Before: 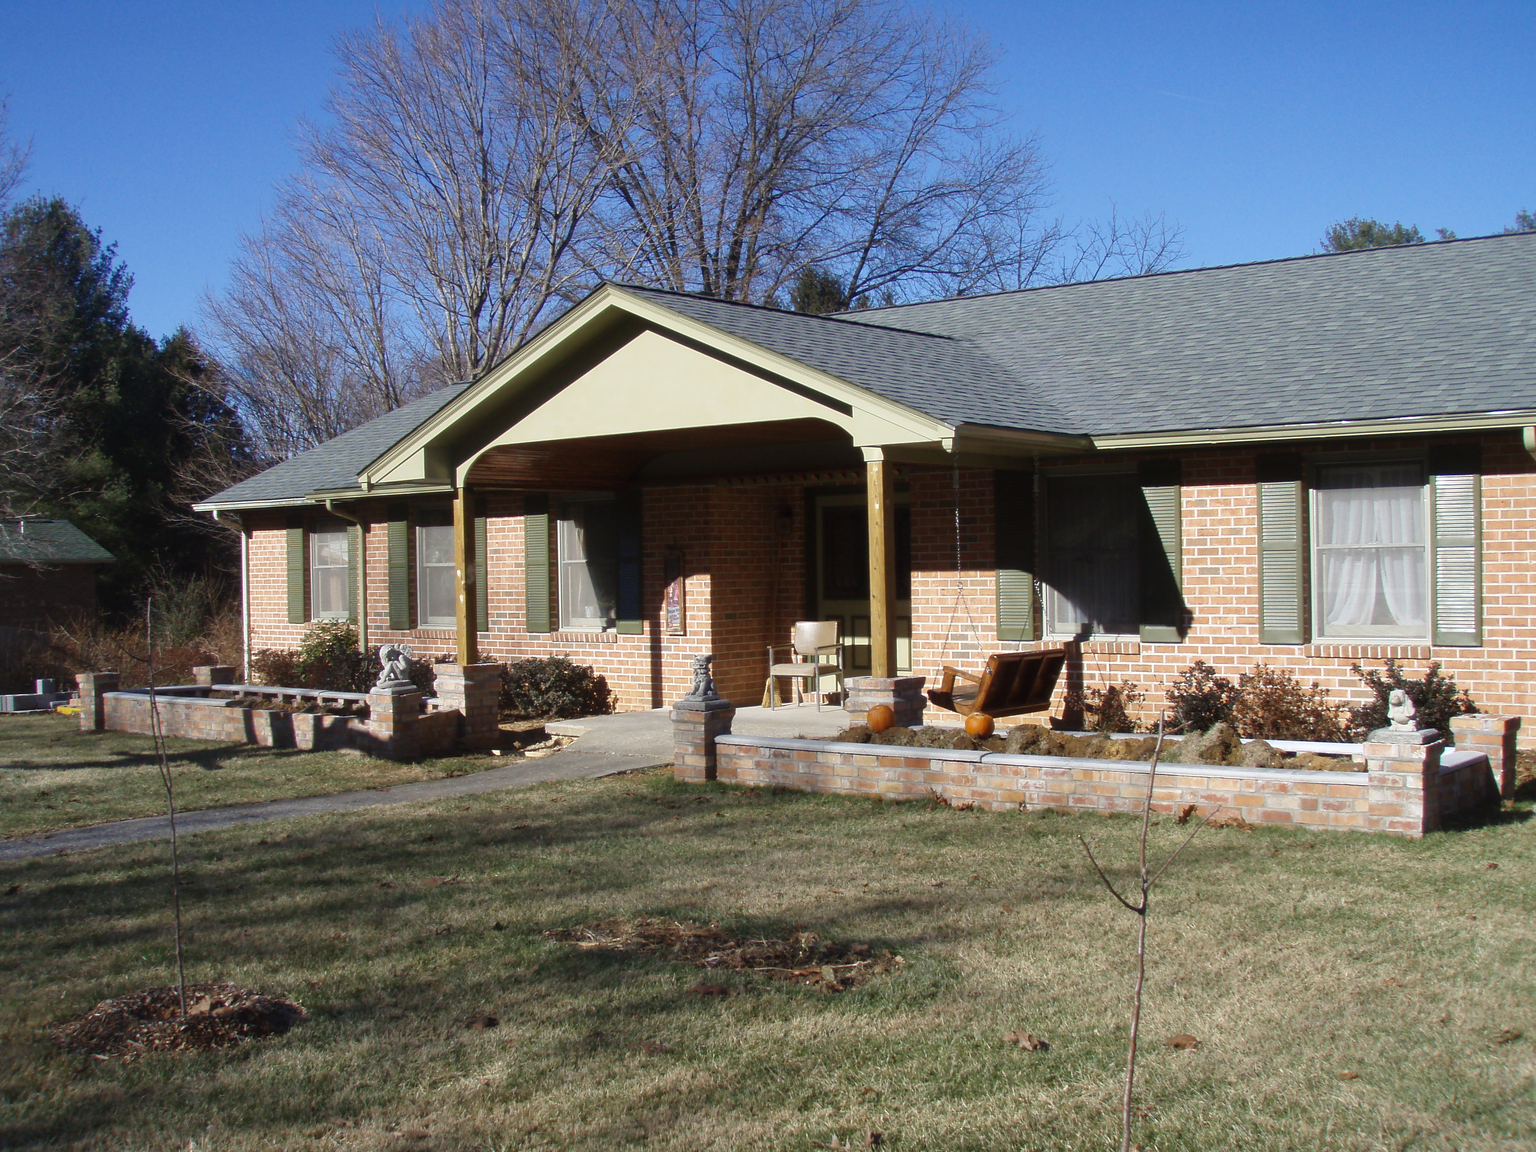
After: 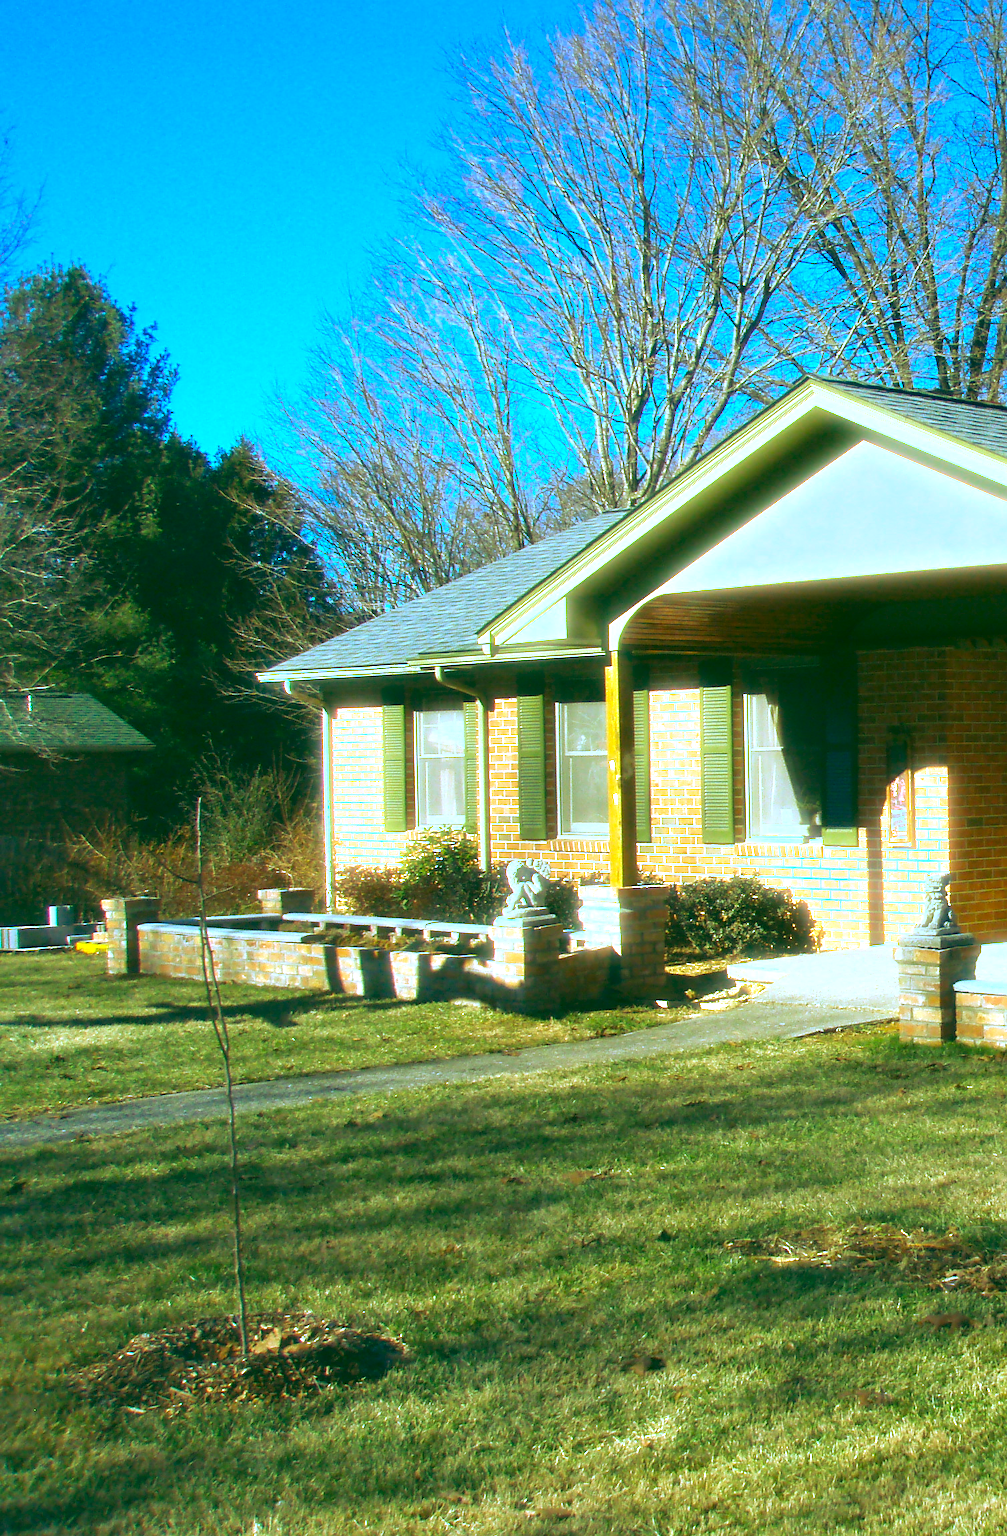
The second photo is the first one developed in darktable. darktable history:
rgb curve: curves: ch0 [(0.123, 0.061) (0.995, 0.887)]; ch1 [(0.06, 0.116) (1, 0.906)]; ch2 [(0, 0) (0.824, 0.69) (1, 1)], mode RGB, independent channels, compensate middle gray true
exposure: black level correction 0, exposure 1.45 EV, compensate exposure bias true, compensate highlight preservation false
sharpen: amount 0.2
crop and rotate: left 0%, top 0%, right 50.845%
color correction: highlights a* -7.33, highlights b* 1.26, shadows a* -3.55, saturation 1.4
bloom: size 3%, threshold 100%, strength 0%
